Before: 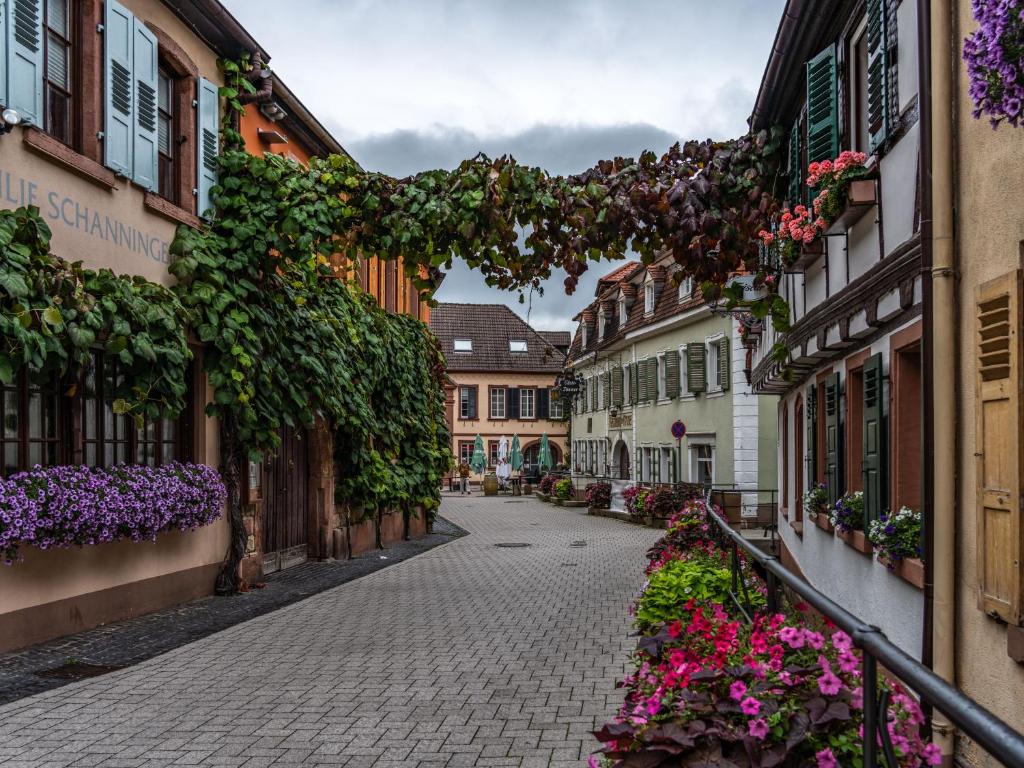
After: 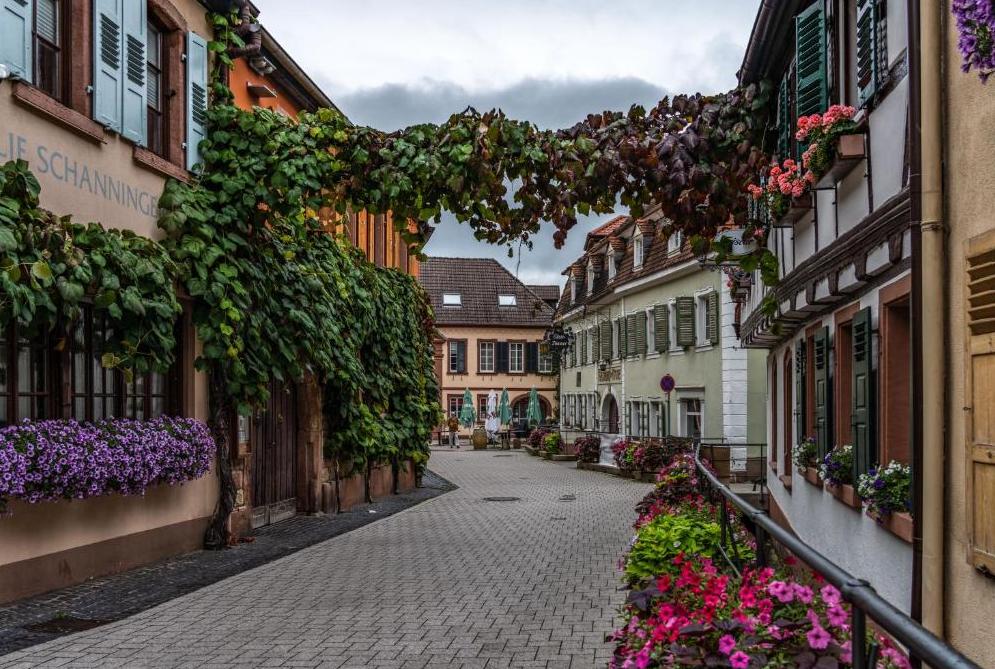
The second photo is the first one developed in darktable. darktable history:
crop: left 1.09%, top 6.1%, right 1.729%, bottom 6.729%
